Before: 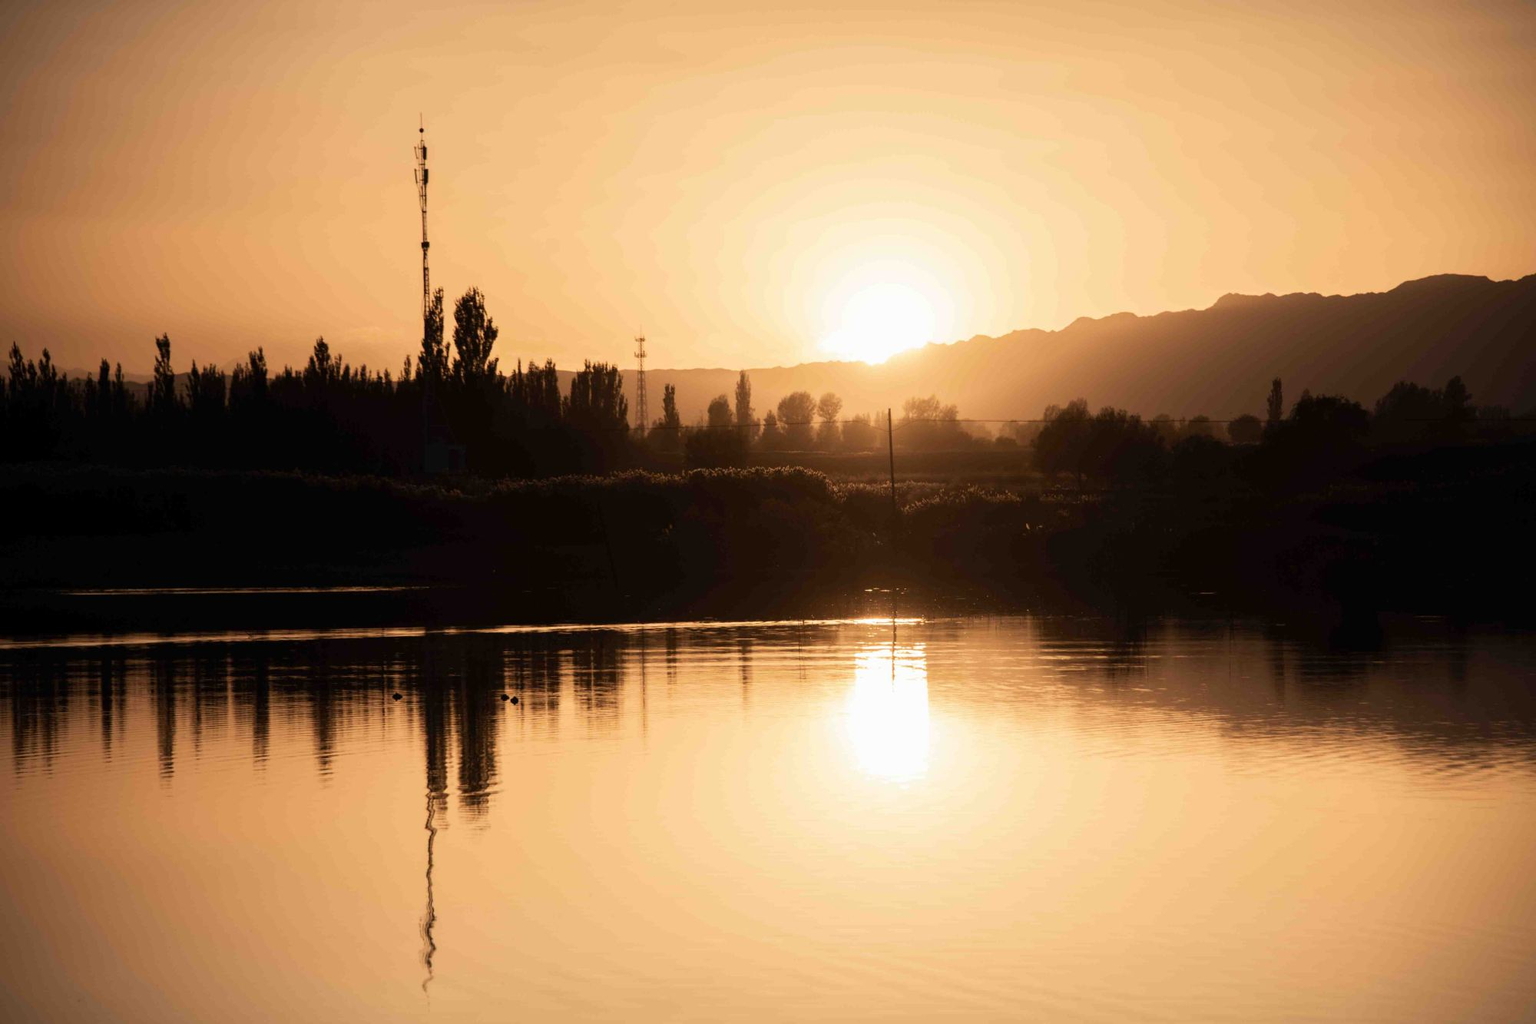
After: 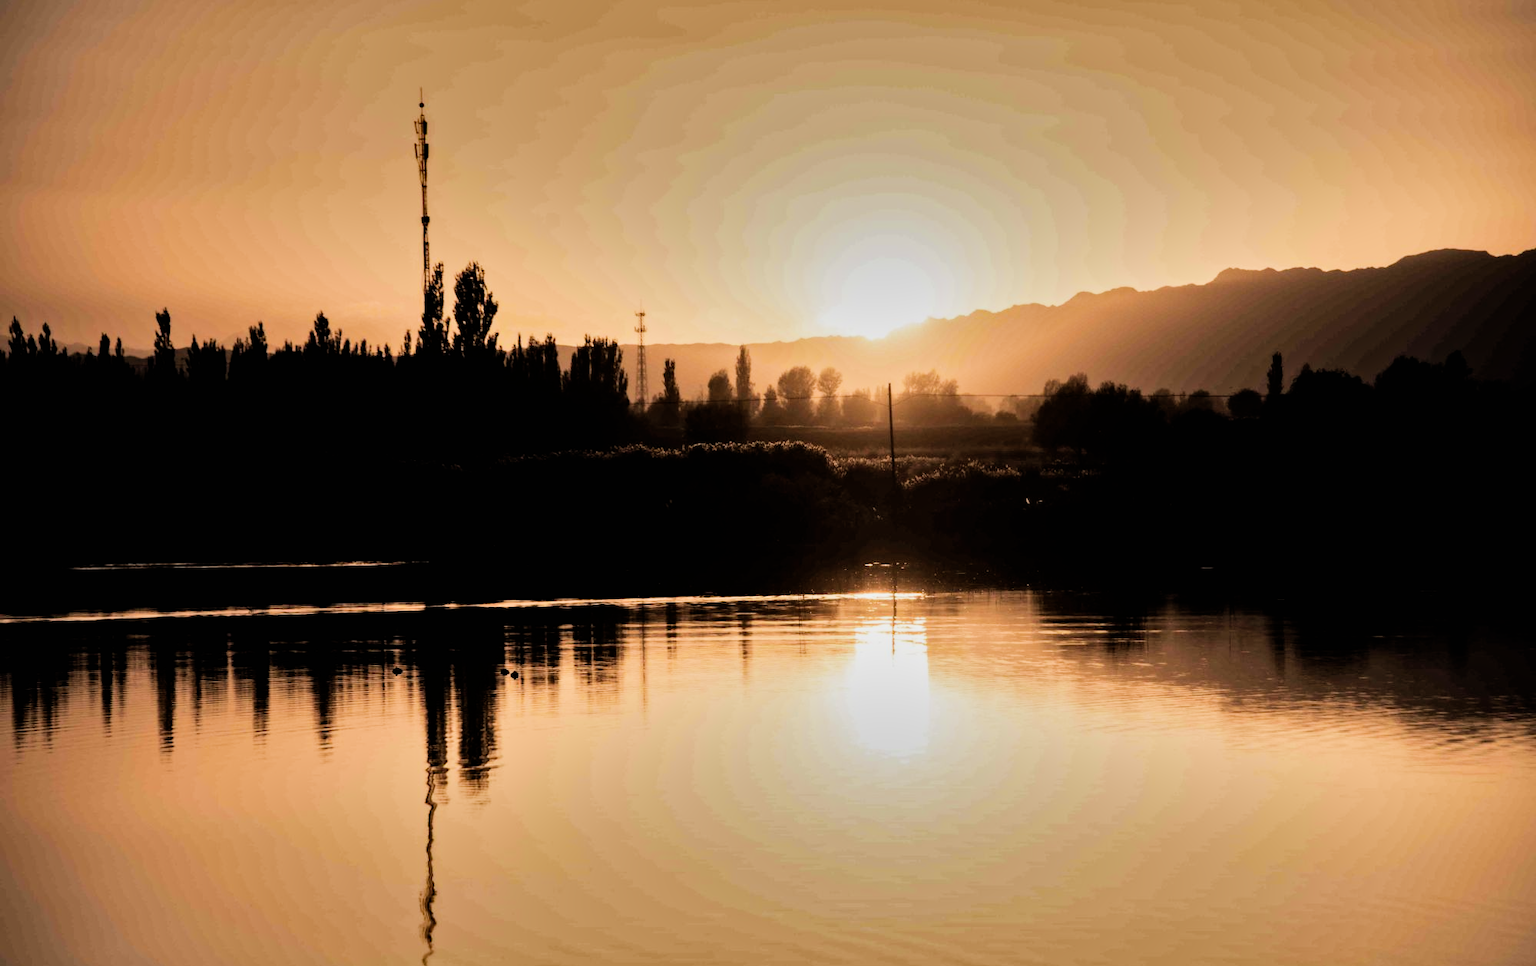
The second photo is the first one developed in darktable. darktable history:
contrast equalizer: y [[0.5, 0.5, 0.544, 0.569, 0.5, 0.5], [0.5 ×6], [0.5 ×6], [0 ×6], [0 ×6]]
shadows and highlights: radius 108.52, shadows 40.68, highlights -72.88, low approximation 0.01, soften with gaussian
filmic rgb: black relative exposure -5 EV, hardness 2.88, contrast 1.3, highlights saturation mix -30%
crop and rotate: top 2.479%, bottom 3.018%
exposure: exposure 0.258 EV, compensate highlight preservation false
